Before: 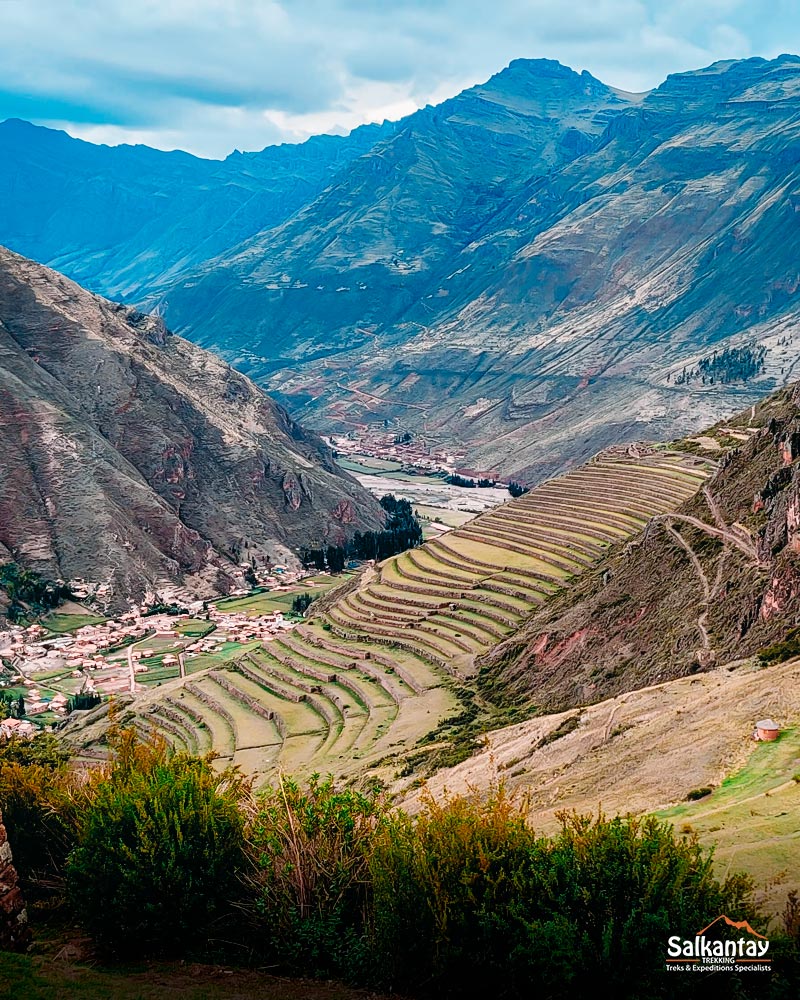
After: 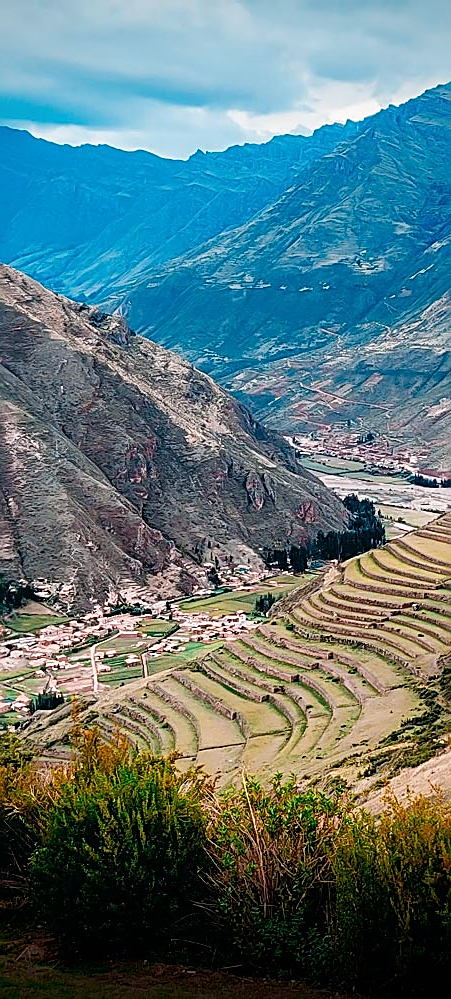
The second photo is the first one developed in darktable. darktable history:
crop: left 4.694%, right 38.87%
vignetting: saturation -0.034
sharpen: on, module defaults
